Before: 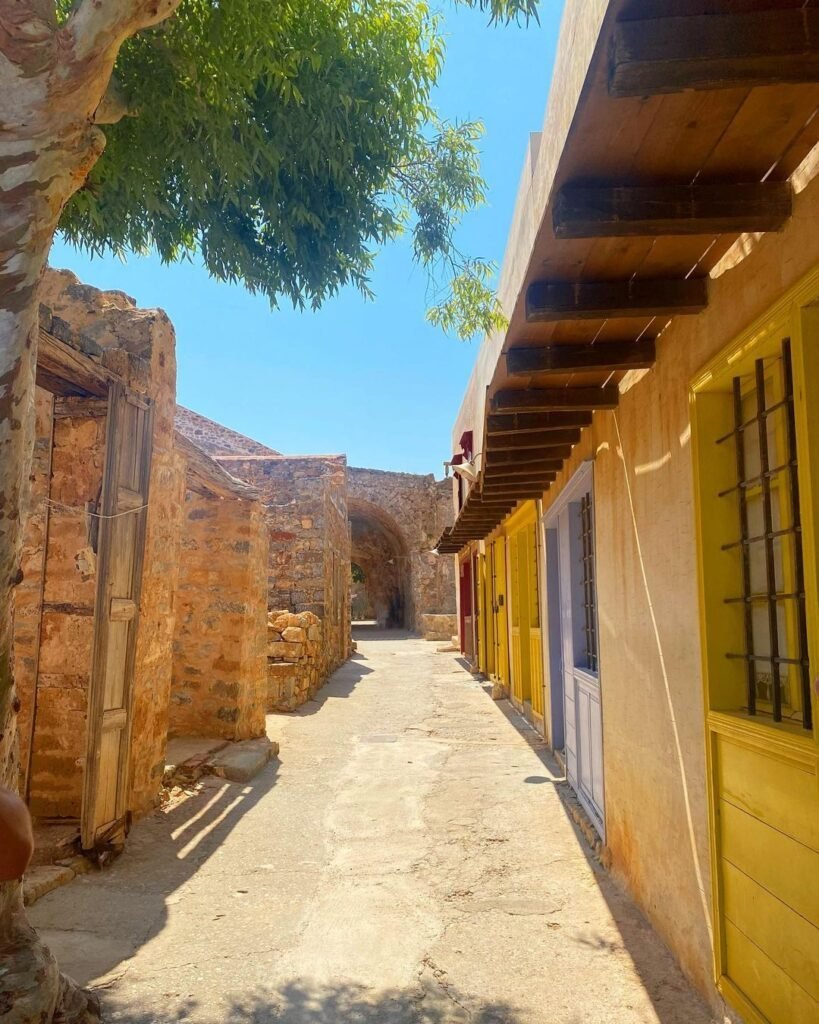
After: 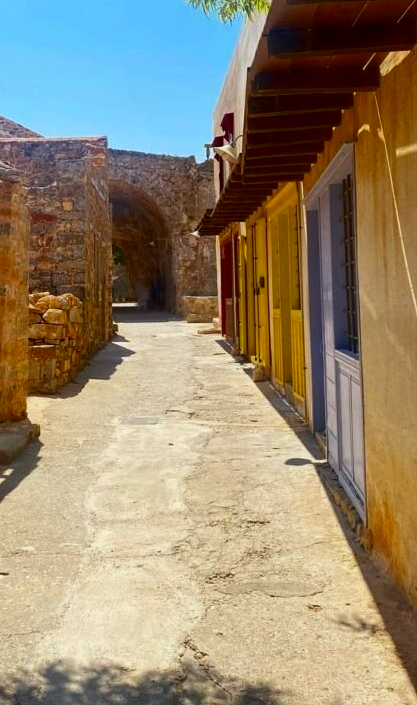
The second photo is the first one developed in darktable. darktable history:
crop and rotate: left 29.237%, top 31.152%, right 19.807%
white balance: red 0.98, blue 1.034
contrast brightness saturation: contrast 0.1, brightness -0.26, saturation 0.14
